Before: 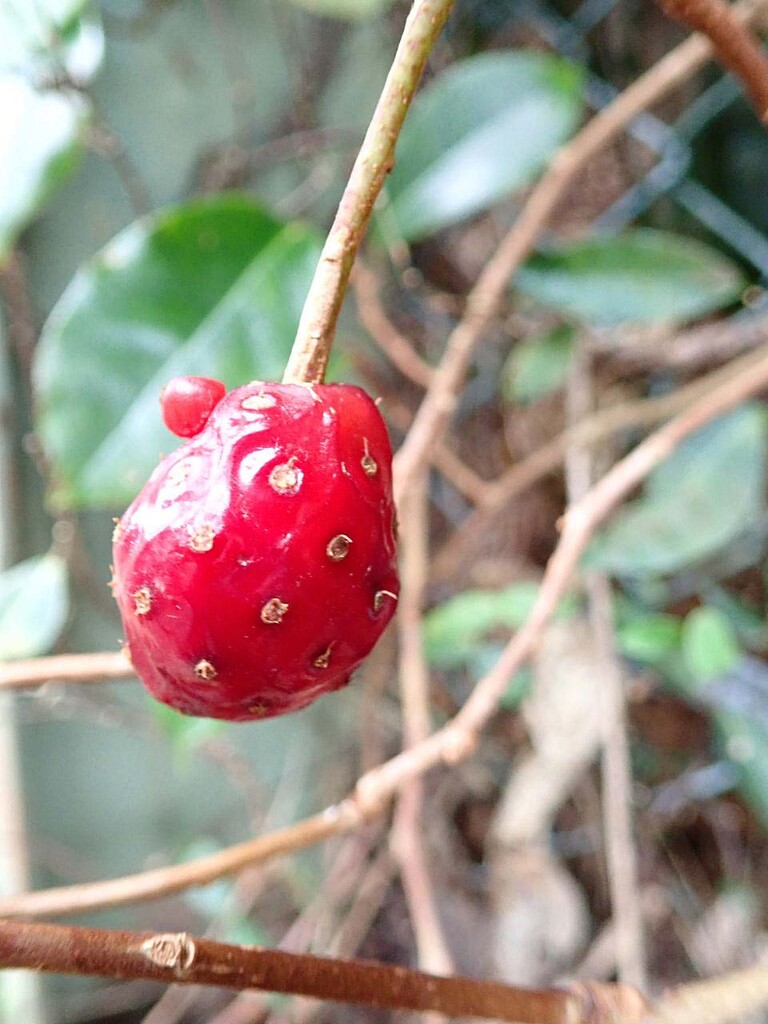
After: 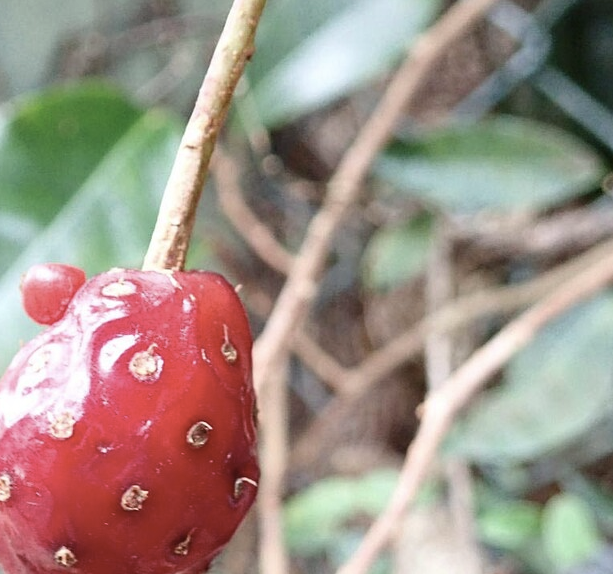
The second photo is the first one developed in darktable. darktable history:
contrast brightness saturation: contrast 0.102, saturation -0.297
base curve: preserve colors none
crop: left 18.287%, top 11.089%, right 1.894%, bottom 32.784%
